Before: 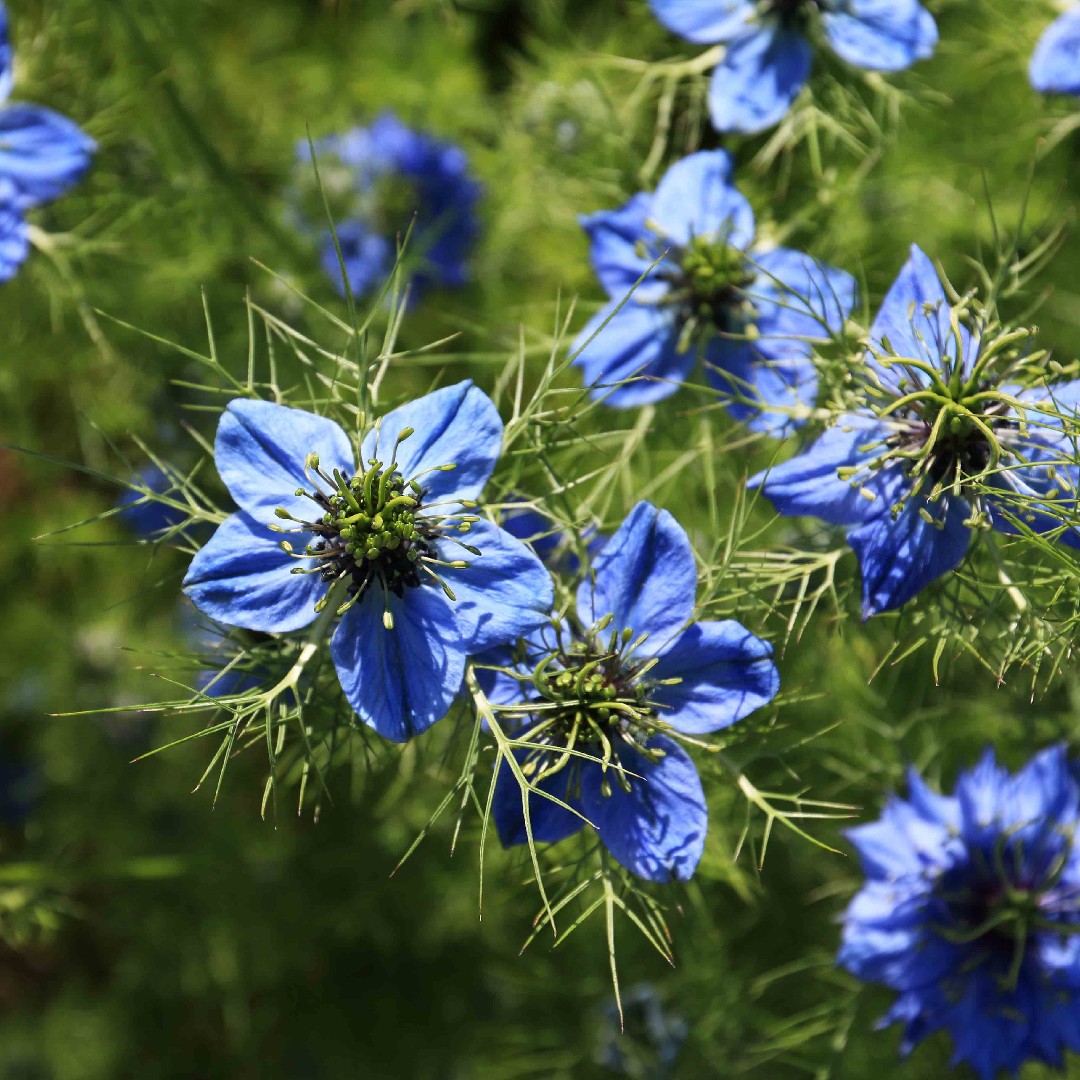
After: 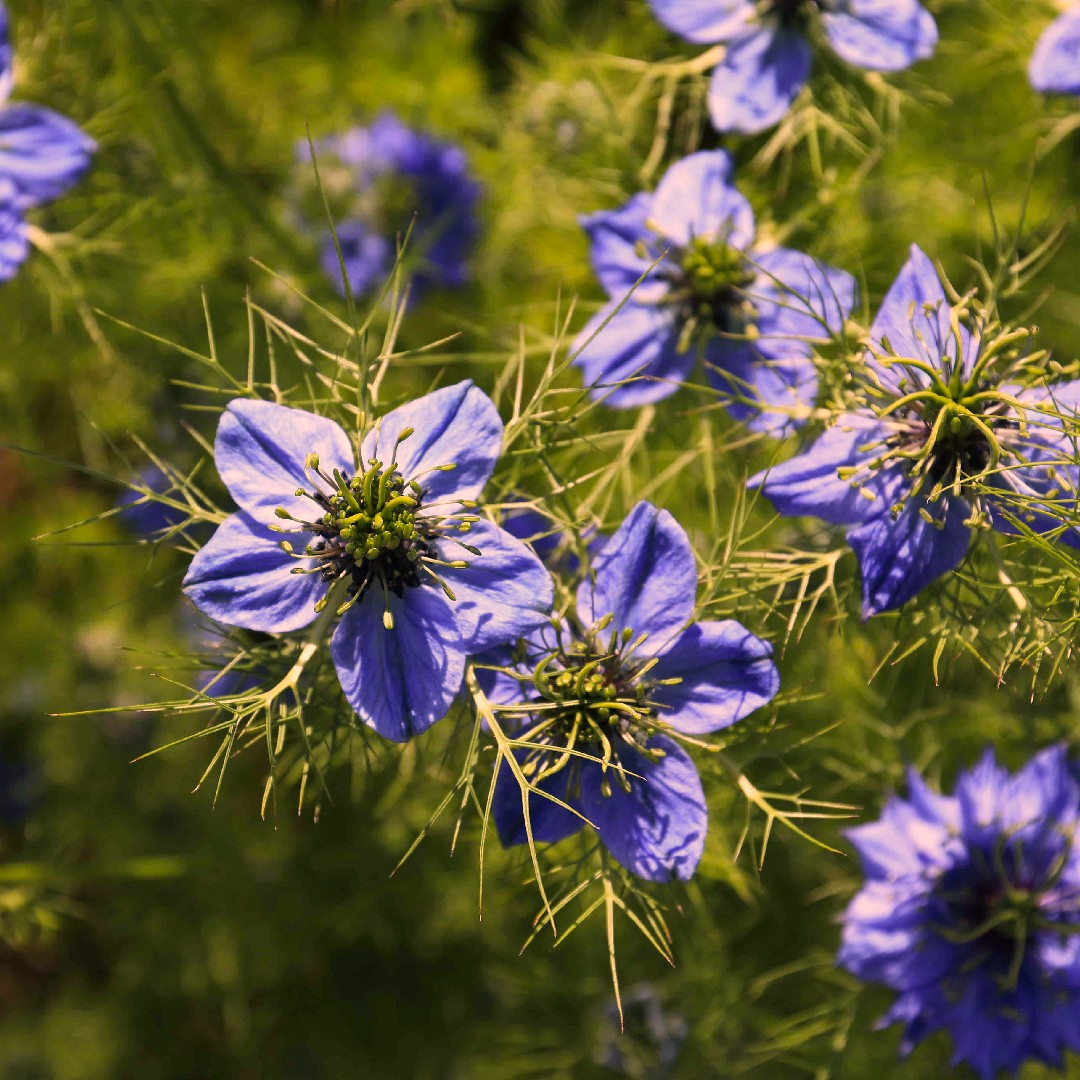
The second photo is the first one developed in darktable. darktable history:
color correction: highlights a* 21.16, highlights b* 19.61
shadows and highlights: shadows 25, highlights -25
